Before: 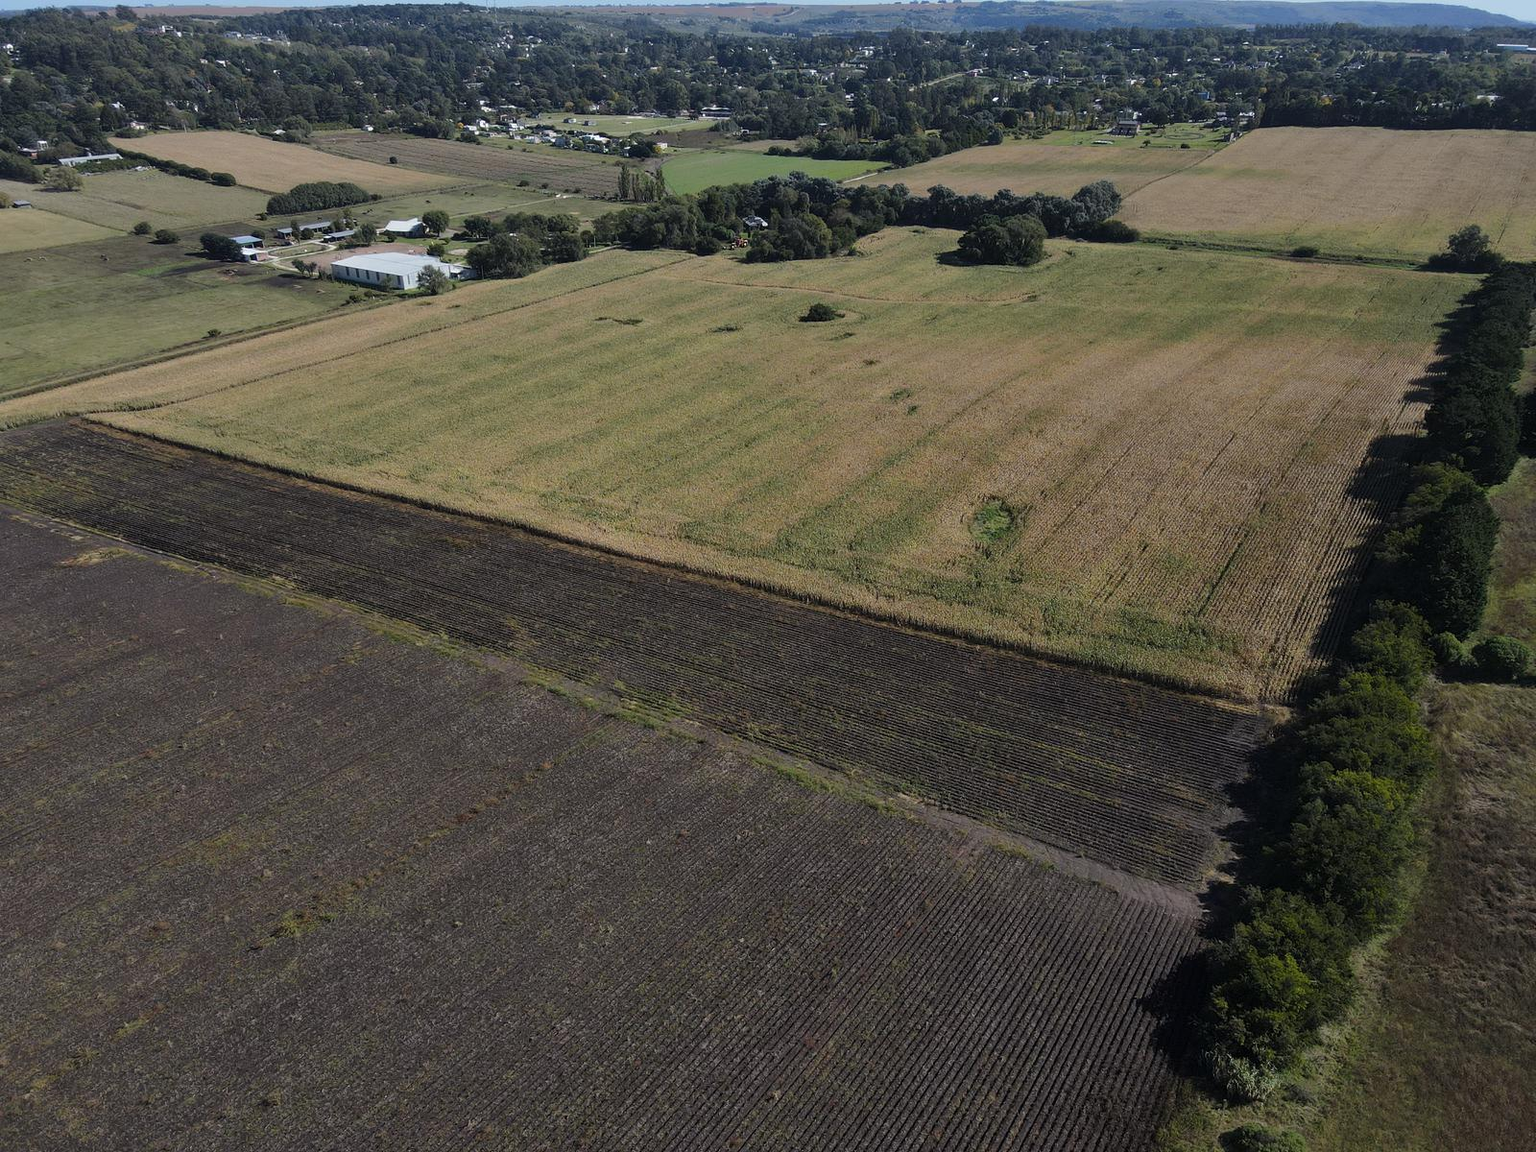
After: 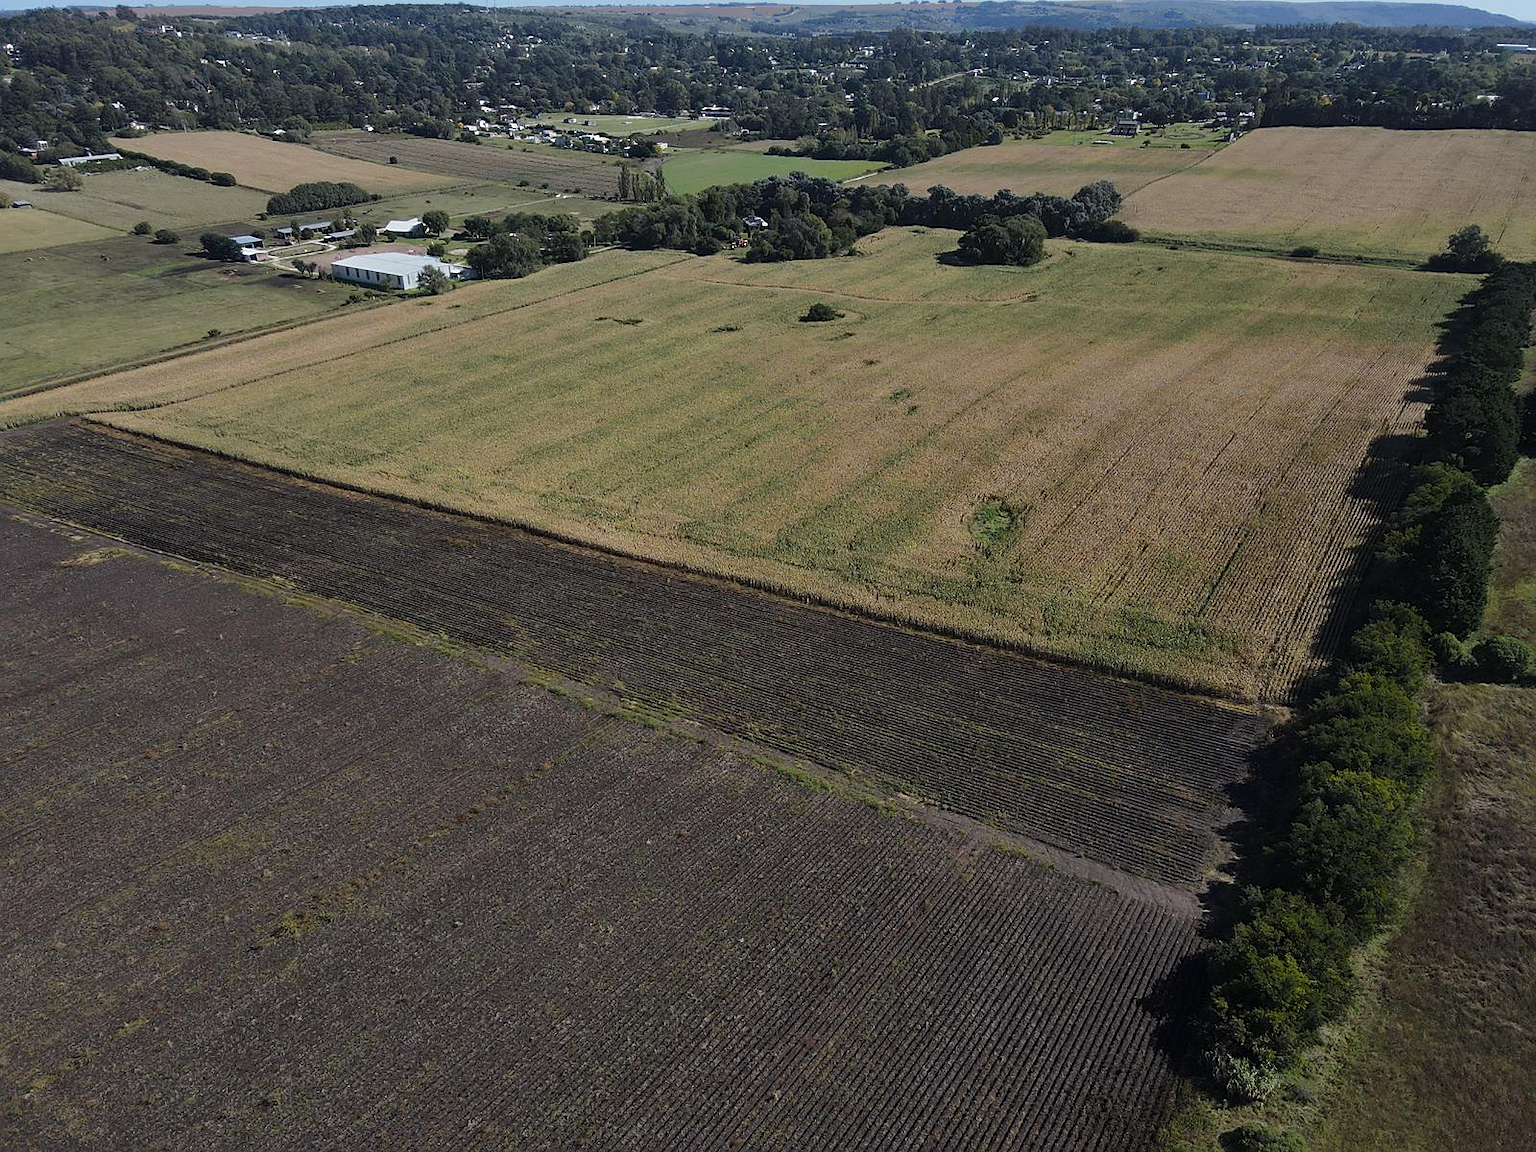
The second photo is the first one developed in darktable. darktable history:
sharpen: radius 1.892, amount 0.405, threshold 1.374
